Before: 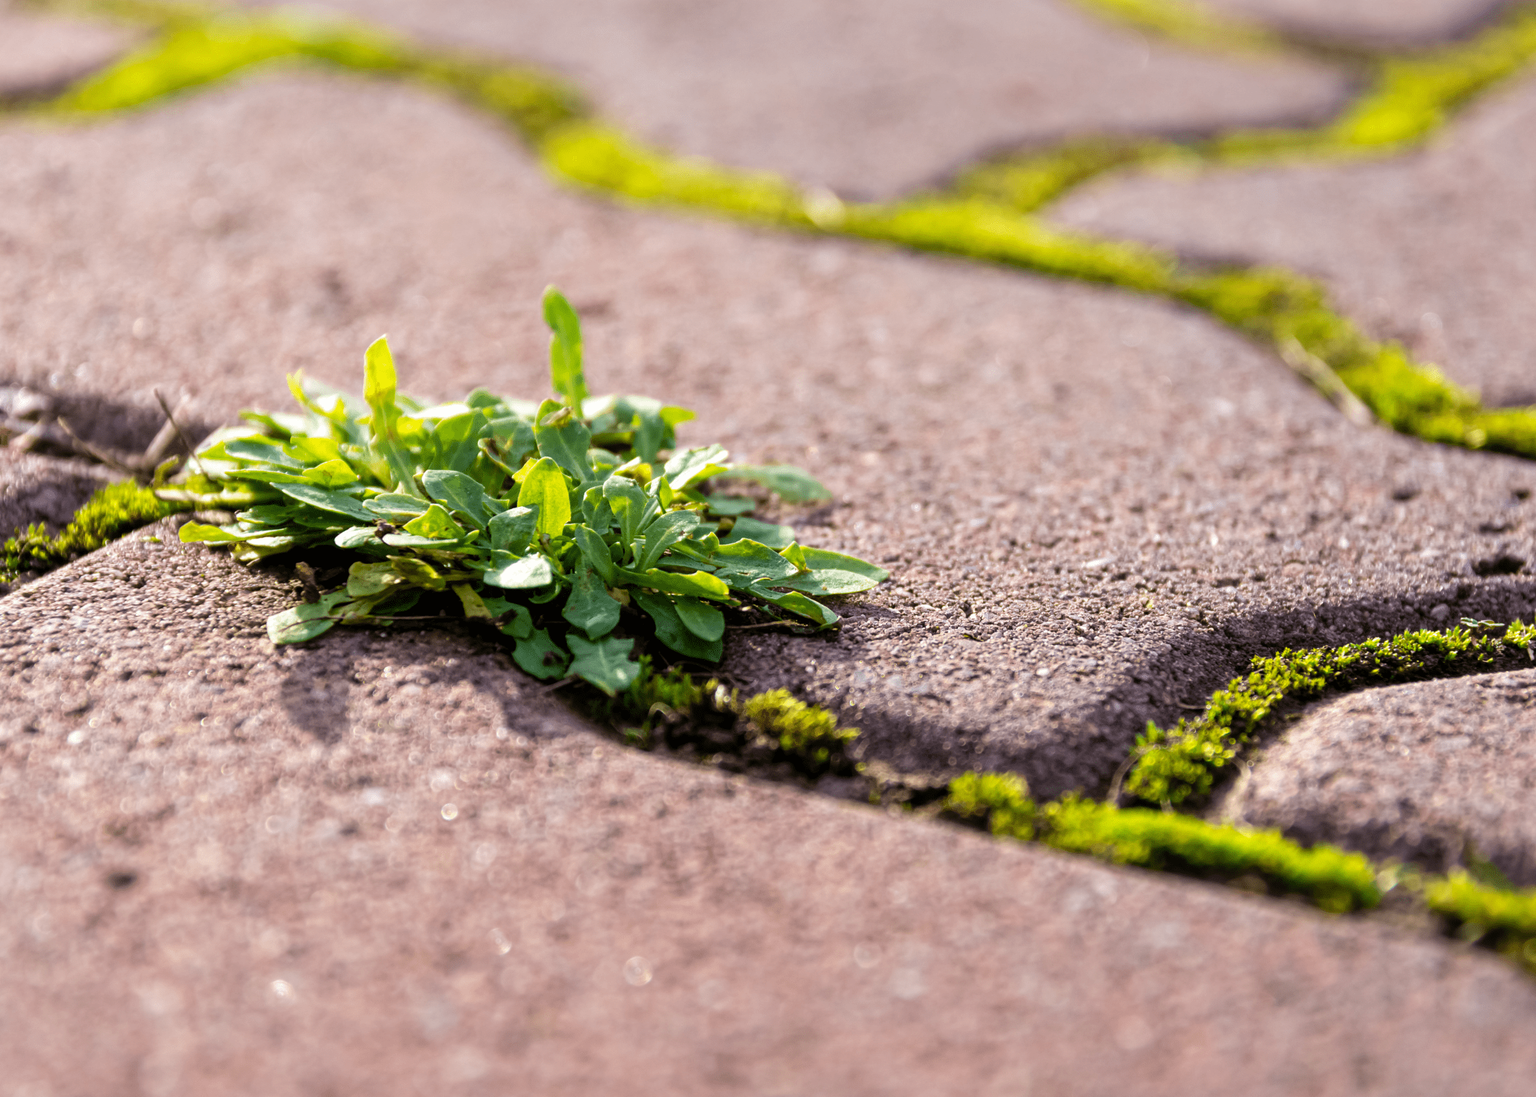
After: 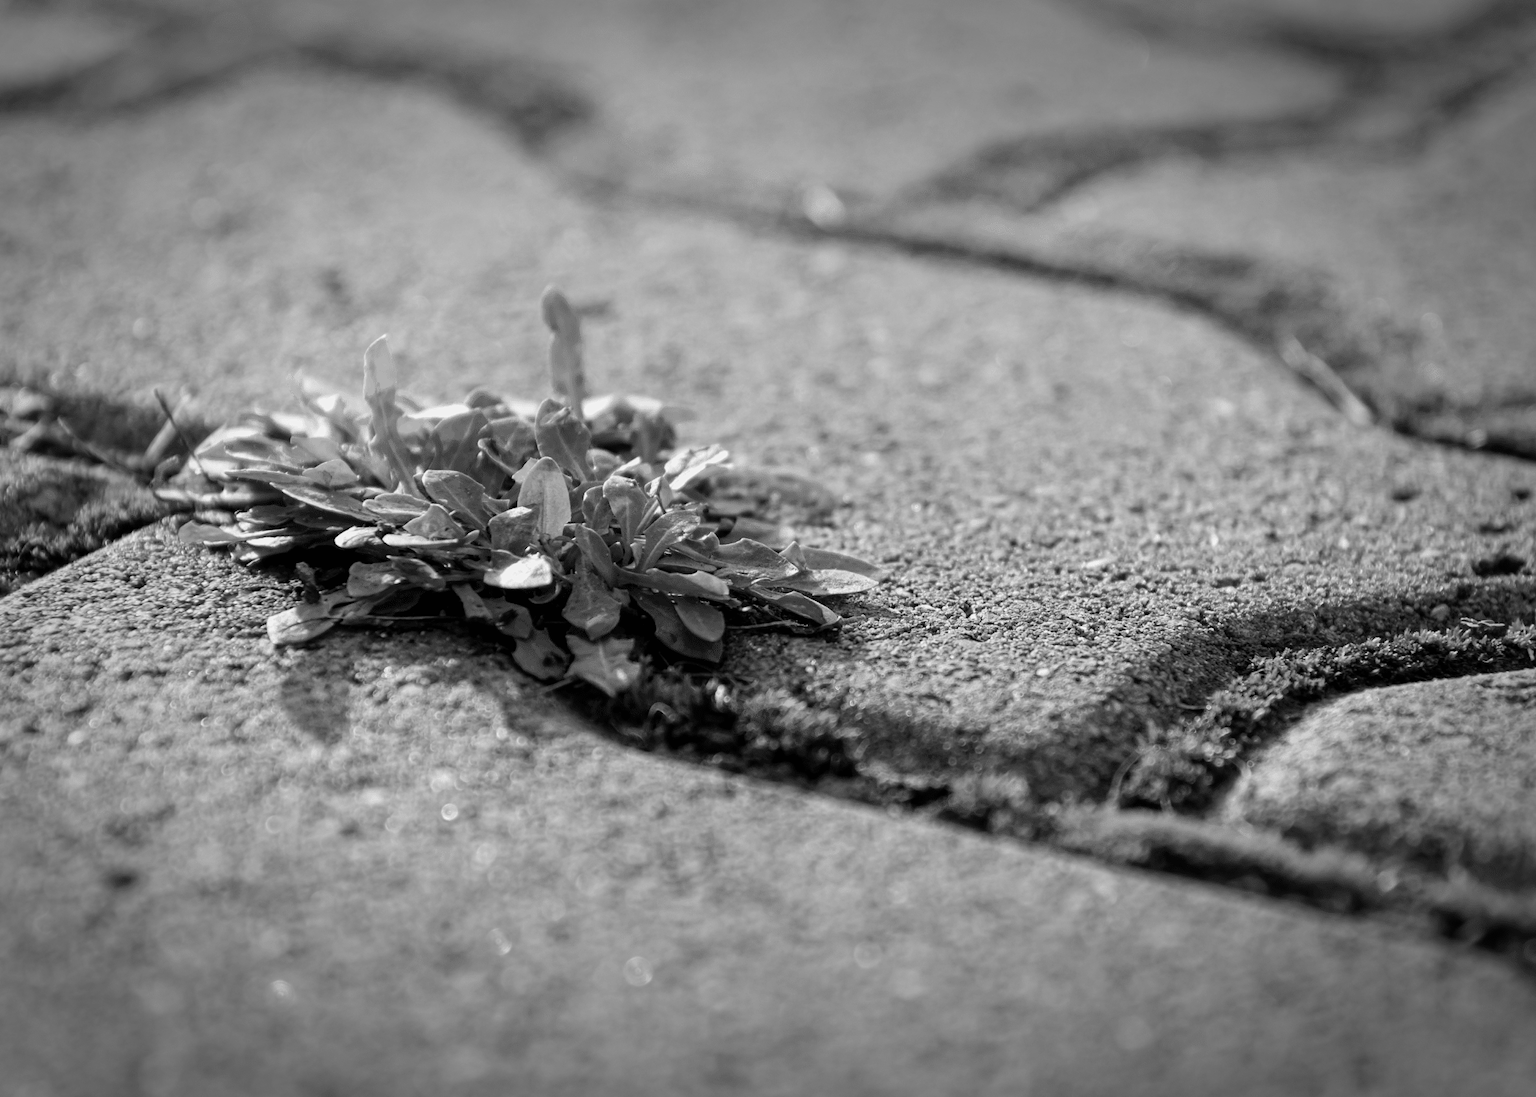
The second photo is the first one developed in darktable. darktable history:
vignetting: fall-off start 70.97%, brightness -0.584, saturation -0.118, width/height ratio 1.333
color calibration: output gray [0.253, 0.26, 0.487, 0], gray › normalize channels true, illuminant same as pipeline (D50), adaptation XYZ, x 0.346, y 0.359, gamut compression 0
